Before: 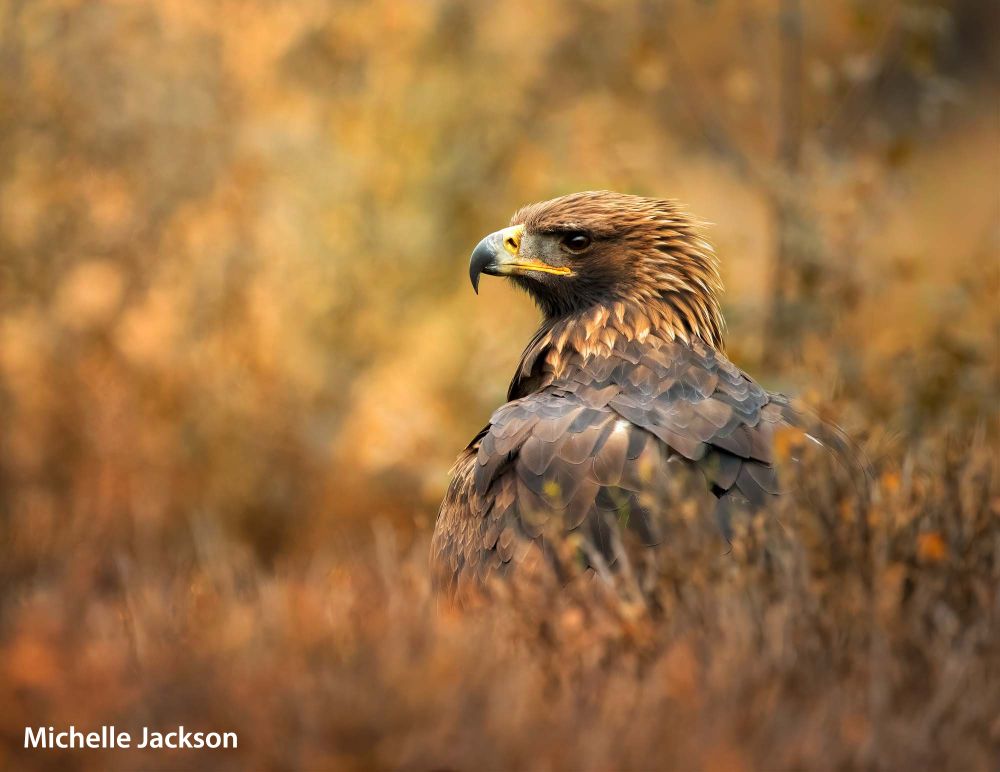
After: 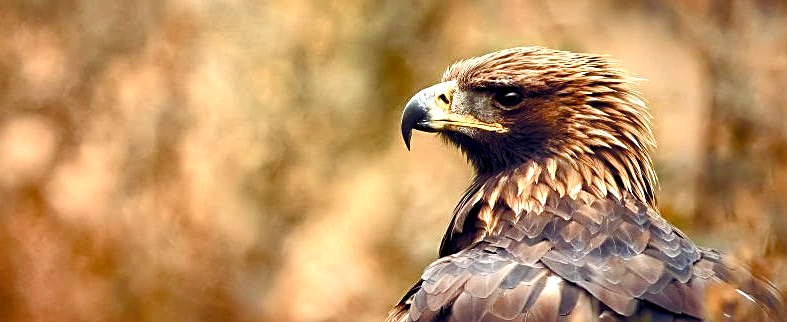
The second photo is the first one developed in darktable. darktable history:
crop: left 6.844%, top 18.756%, right 14.401%, bottom 39.482%
tone equalizer: -8 EV -0.719 EV, -7 EV -0.716 EV, -6 EV -0.618 EV, -5 EV -0.375 EV, -3 EV 0.366 EV, -2 EV 0.6 EV, -1 EV 0.694 EV, +0 EV 0.738 EV, edges refinement/feathering 500, mask exposure compensation -1.57 EV, preserve details no
color balance rgb: shadows lift › chroma 6.379%, shadows lift › hue 304.57°, global offset › chroma 0.132%, global offset › hue 254.16°, linear chroma grading › shadows 31.548%, linear chroma grading › global chroma -1.687%, linear chroma grading › mid-tones 4.311%, perceptual saturation grading › global saturation 20%, perceptual saturation grading › highlights -50.351%, perceptual saturation grading › shadows 30.595%
sharpen: on, module defaults
shadows and highlights: radius 118.85, shadows 42.06, highlights -61.59, soften with gaussian
